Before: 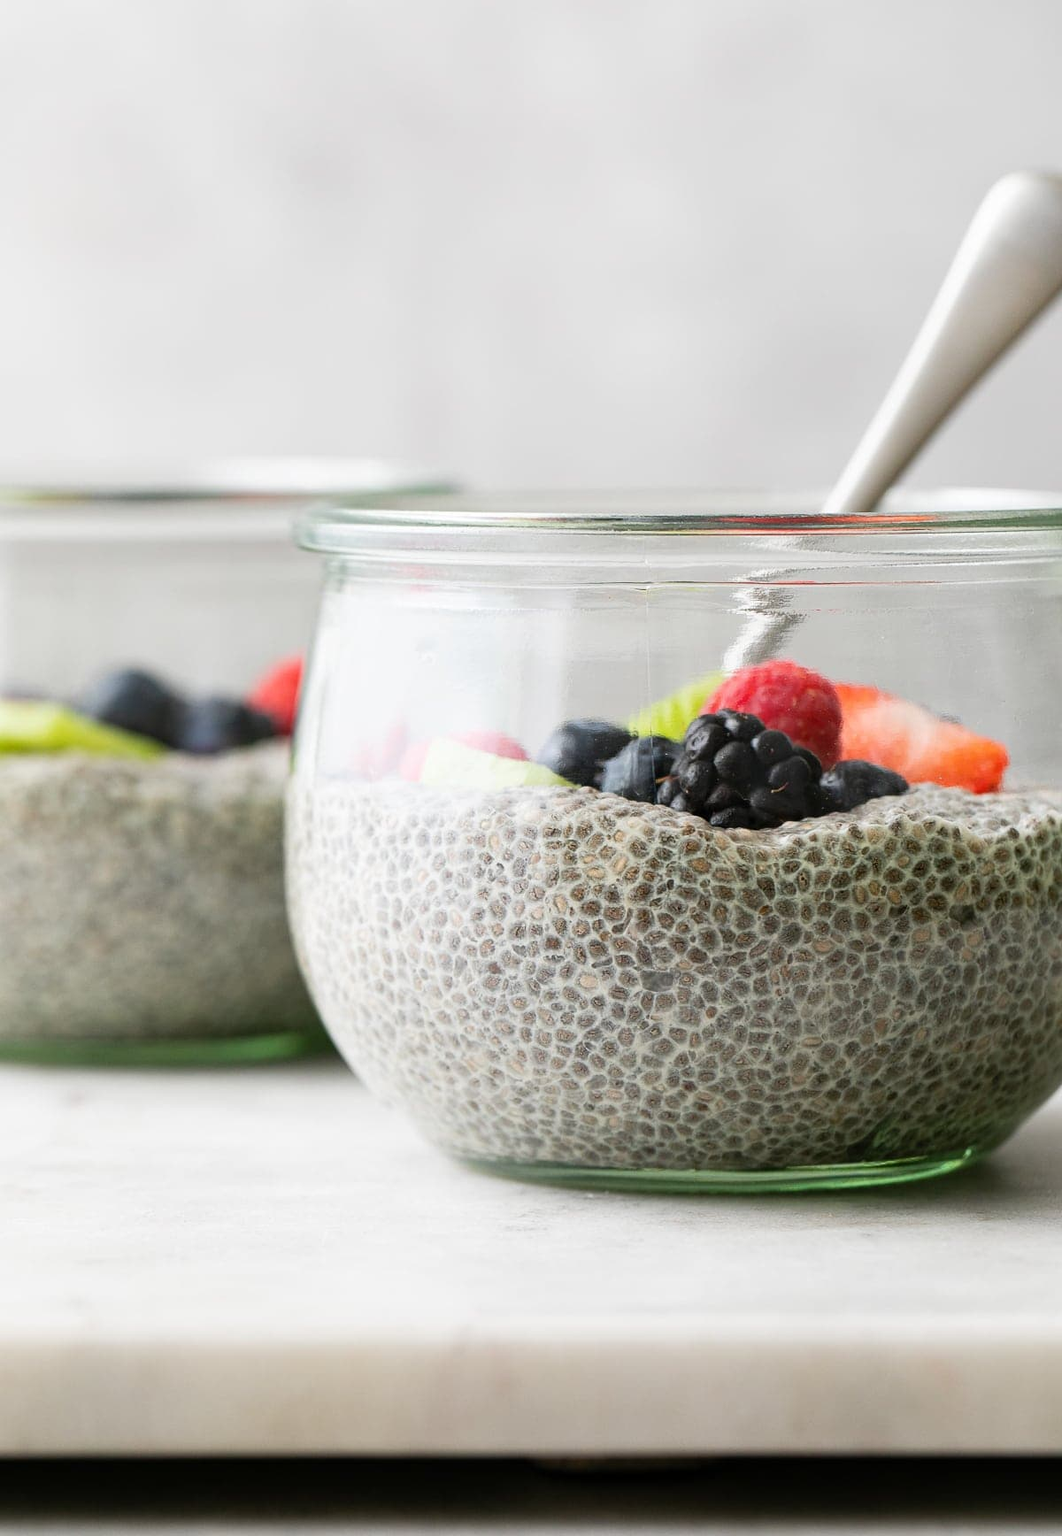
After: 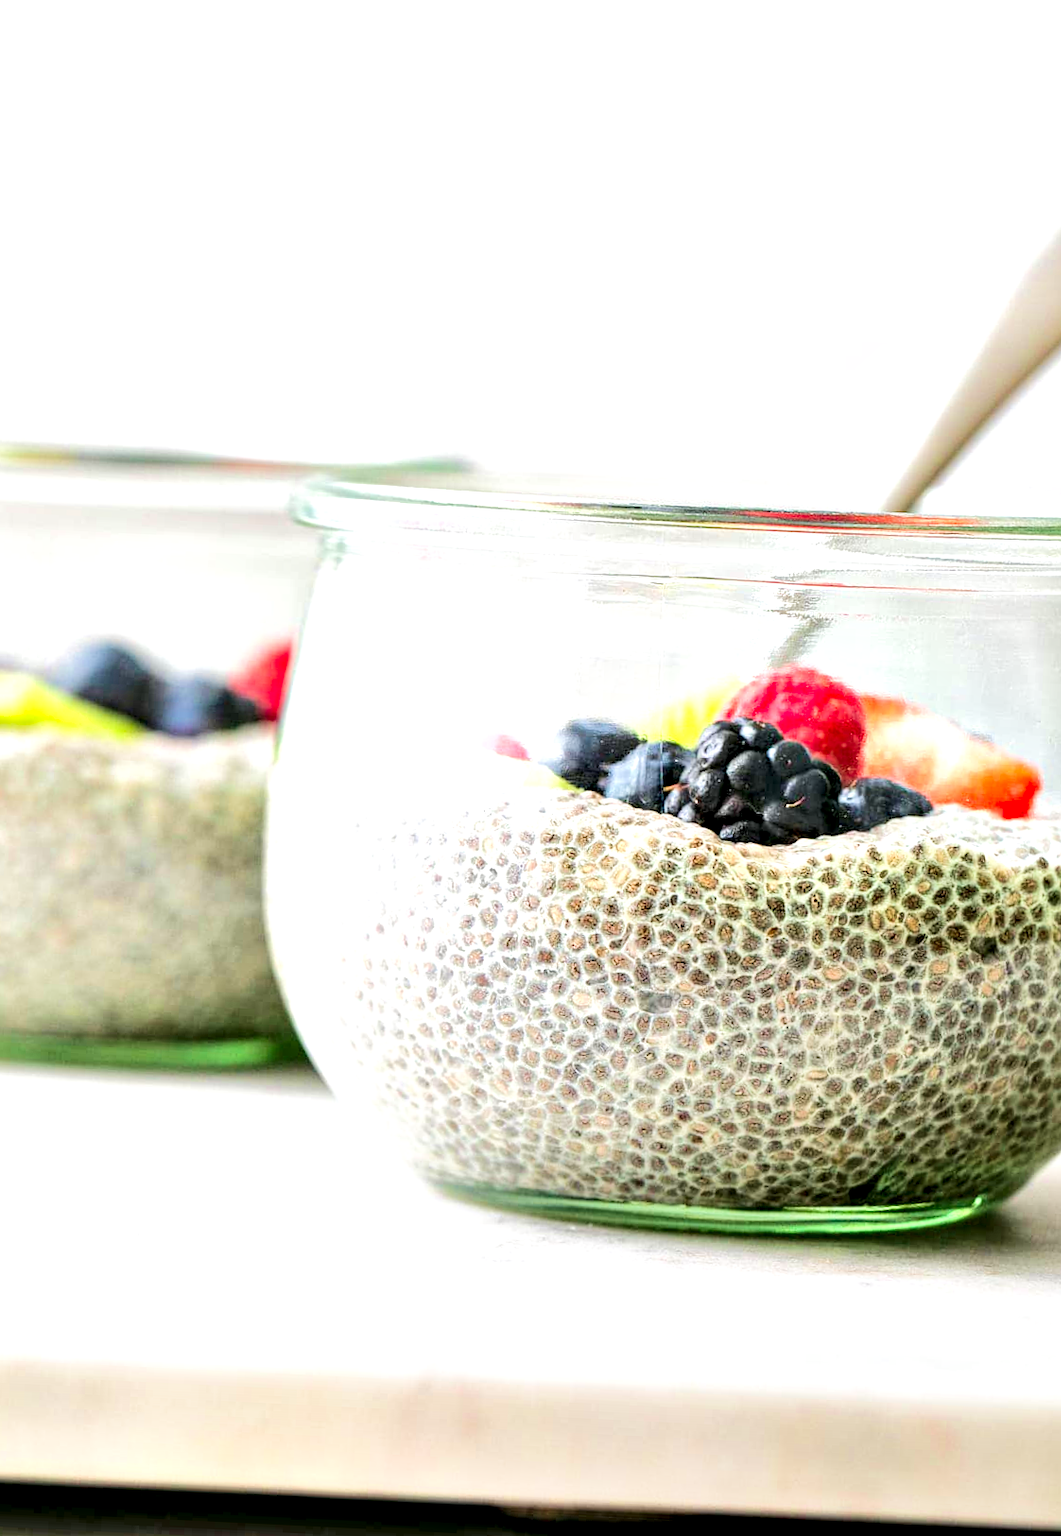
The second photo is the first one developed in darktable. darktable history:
crop and rotate: angle -2.74°
contrast equalizer: y [[0.6 ×6], [0.55 ×6], [0 ×6], [0 ×6], [0 ×6]]
tone equalizer: -8 EV 1.98 EV, -7 EV 1.97 EV, -6 EV 1.99 EV, -5 EV 1.97 EV, -4 EV 1.99 EV, -3 EV 1.48 EV, -2 EV 0.978 EV, -1 EV 0.491 EV, edges refinement/feathering 500, mask exposure compensation -1.57 EV, preserve details no
velvia: on, module defaults
shadows and highlights: shadows 25.19, highlights -24.14
local contrast: on, module defaults
